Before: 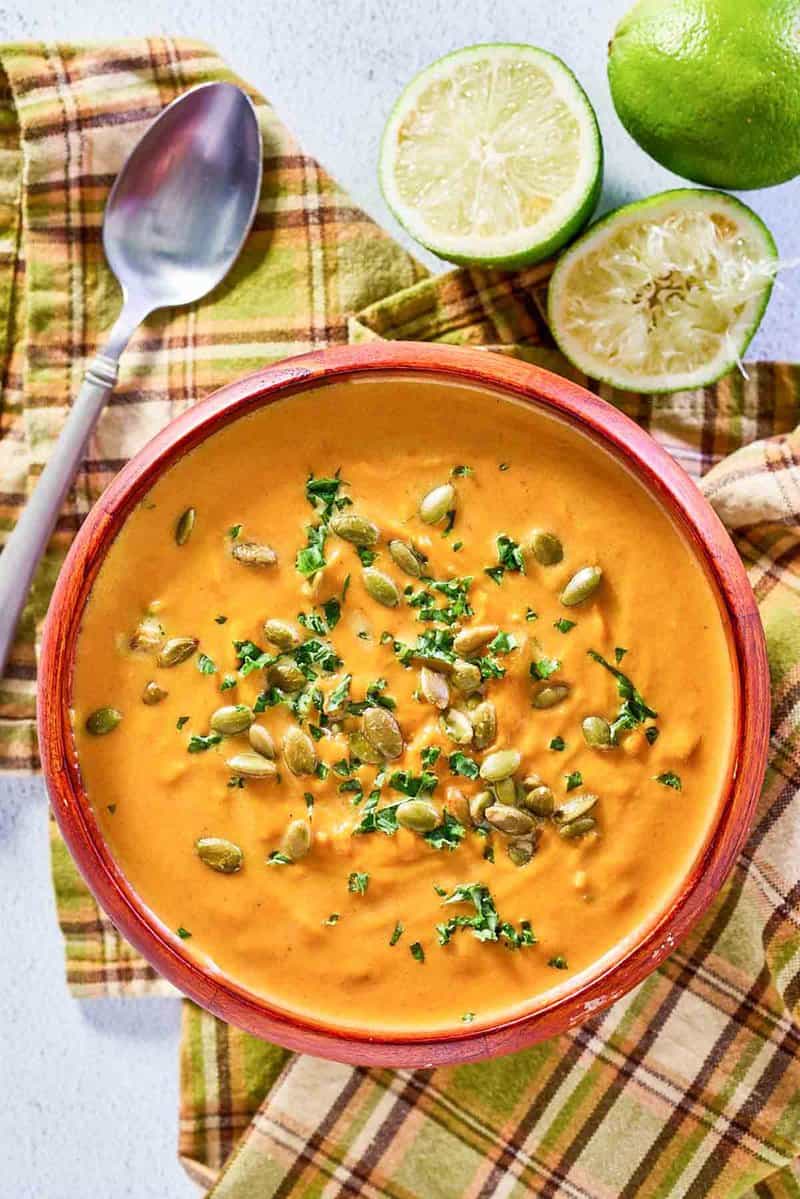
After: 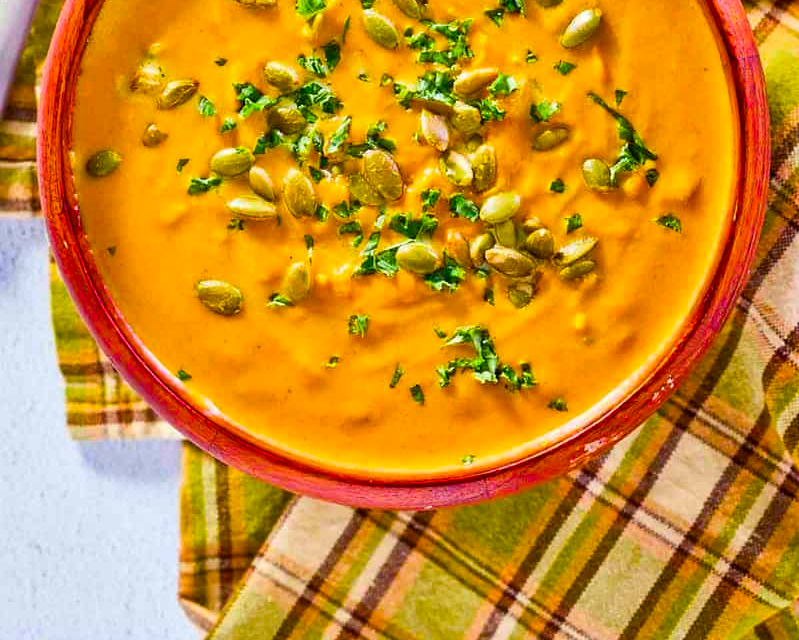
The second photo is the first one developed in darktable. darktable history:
crop and rotate: top 46.62%, right 0.081%
color balance rgb: linear chroma grading › global chroma 14.859%, perceptual saturation grading › global saturation 29.786%, global vibrance 20%
